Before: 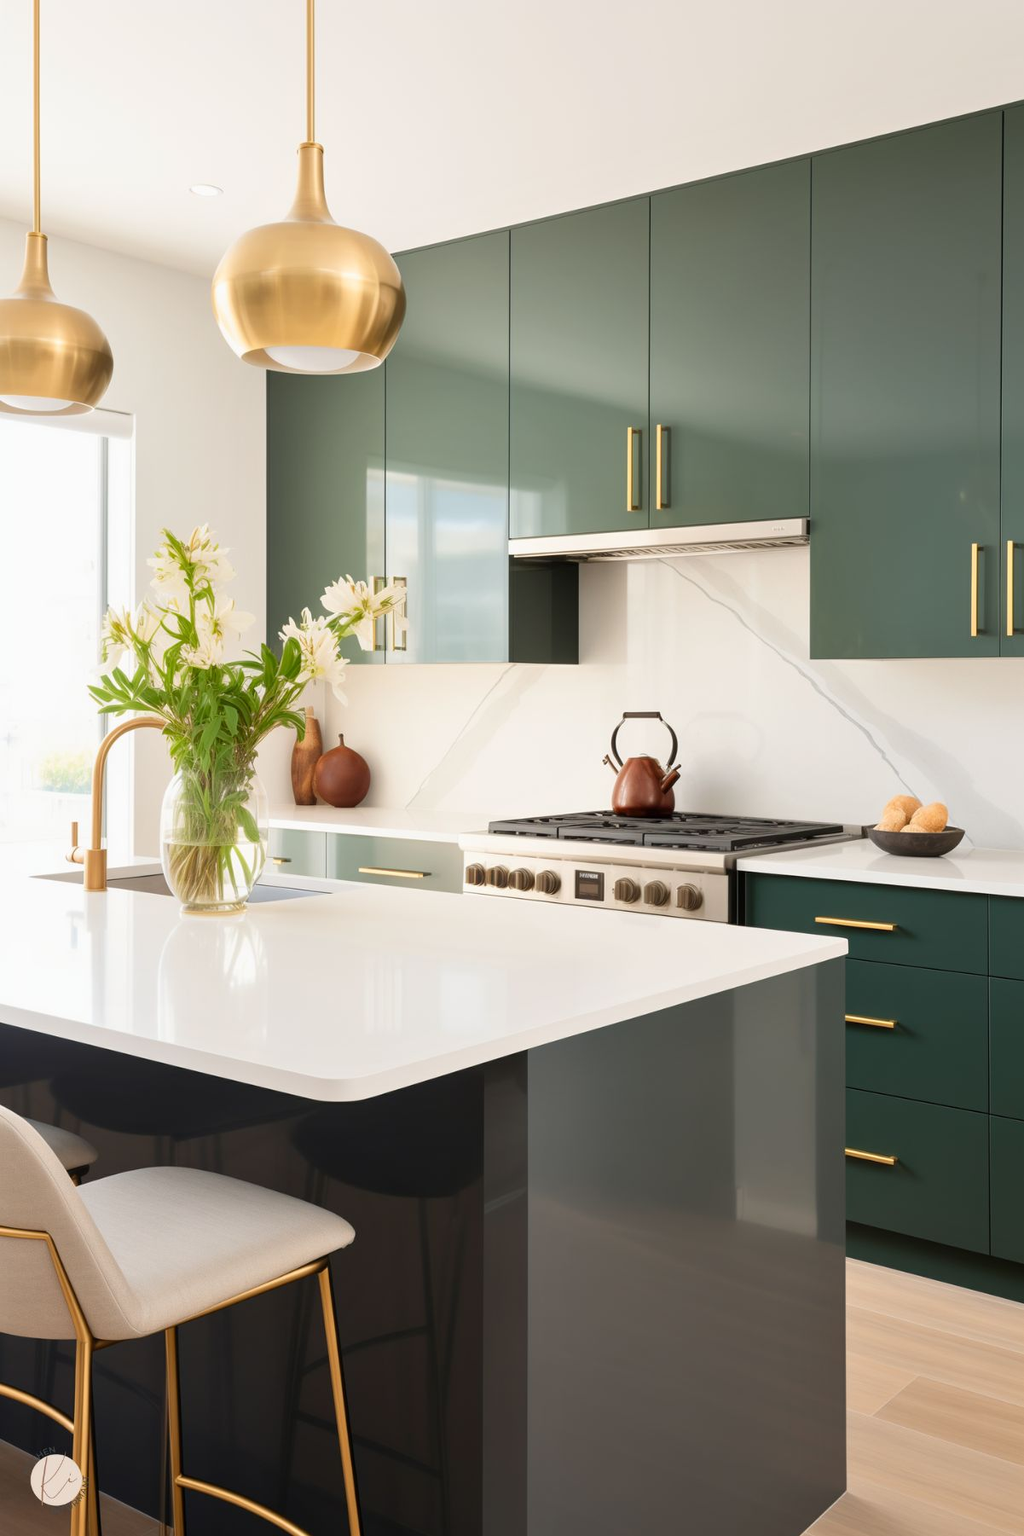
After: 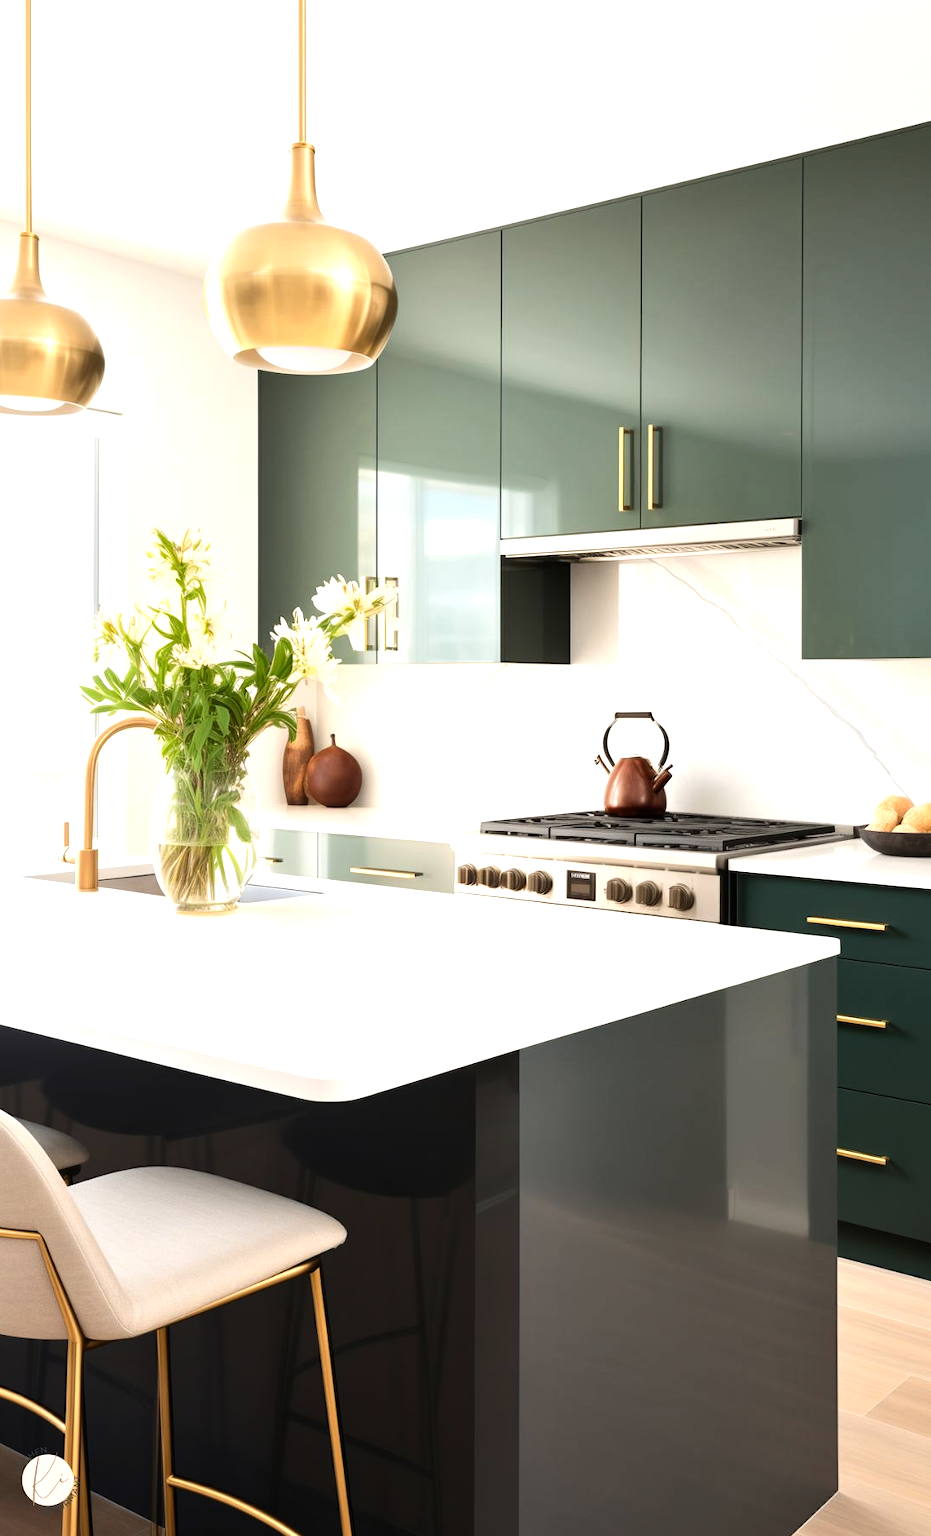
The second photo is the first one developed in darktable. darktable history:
tone equalizer: -8 EV -0.745 EV, -7 EV -0.665 EV, -6 EV -0.604 EV, -5 EV -0.411 EV, -3 EV 0.39 EV, -2 EV 0.6 EV, -1 EV 0.693 EV, +0 EV 0.744 EV, edges refinement/feathering 500, mask exposure compensation -1.57 EV, preserve details no
crop and rotate: left 0.864%, right 8.144%
